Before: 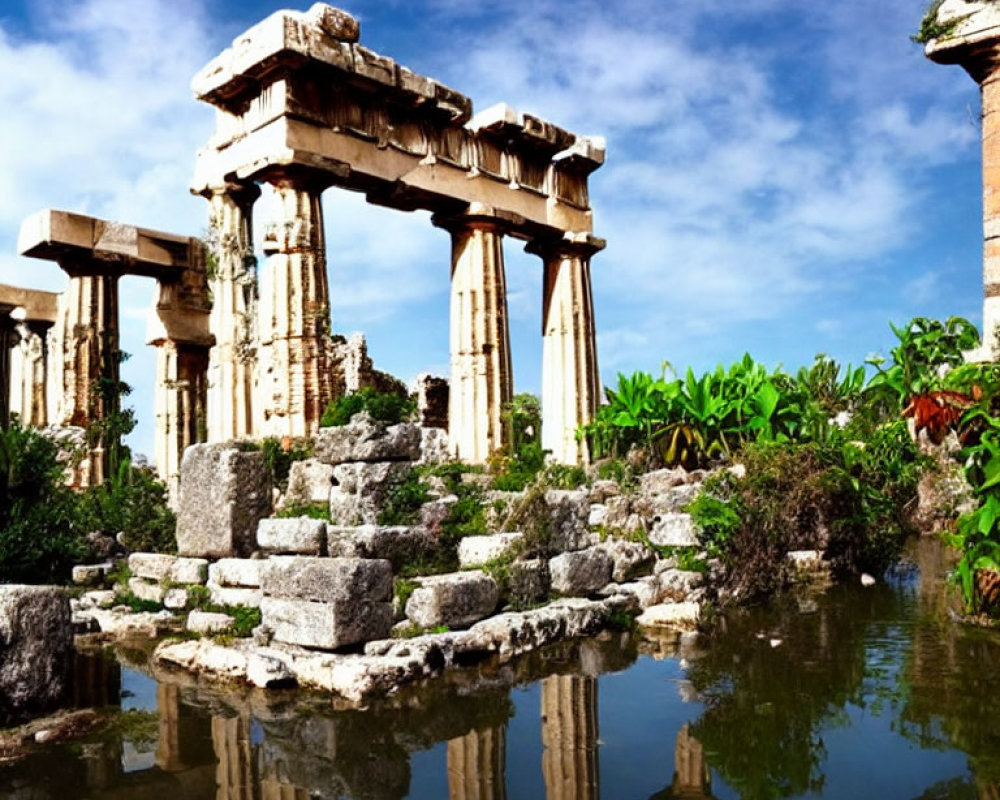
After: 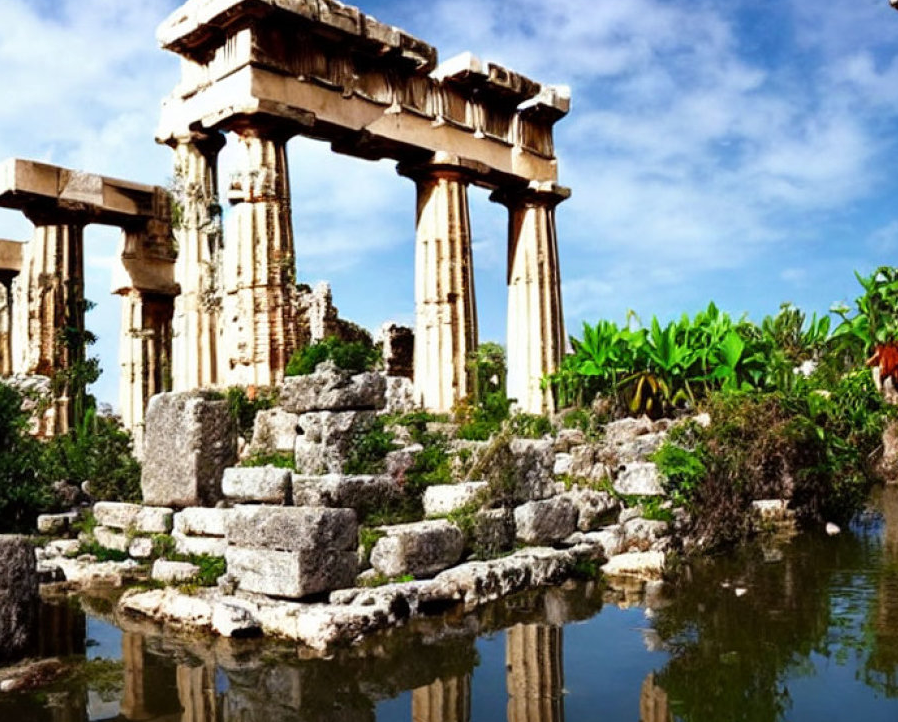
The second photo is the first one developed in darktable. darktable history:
crop: left 3.554%, top 6.494%, right 6.568%, bottom 3.222%
color calibration: illuminant same as pipeline (D50), adaptation XYZ, x 0.346, y 0.359, temperature 5019.78 K
tone equalizer: edges refinement/feathering 500, mask exposure compensation -1.57 EV, preserve details no
